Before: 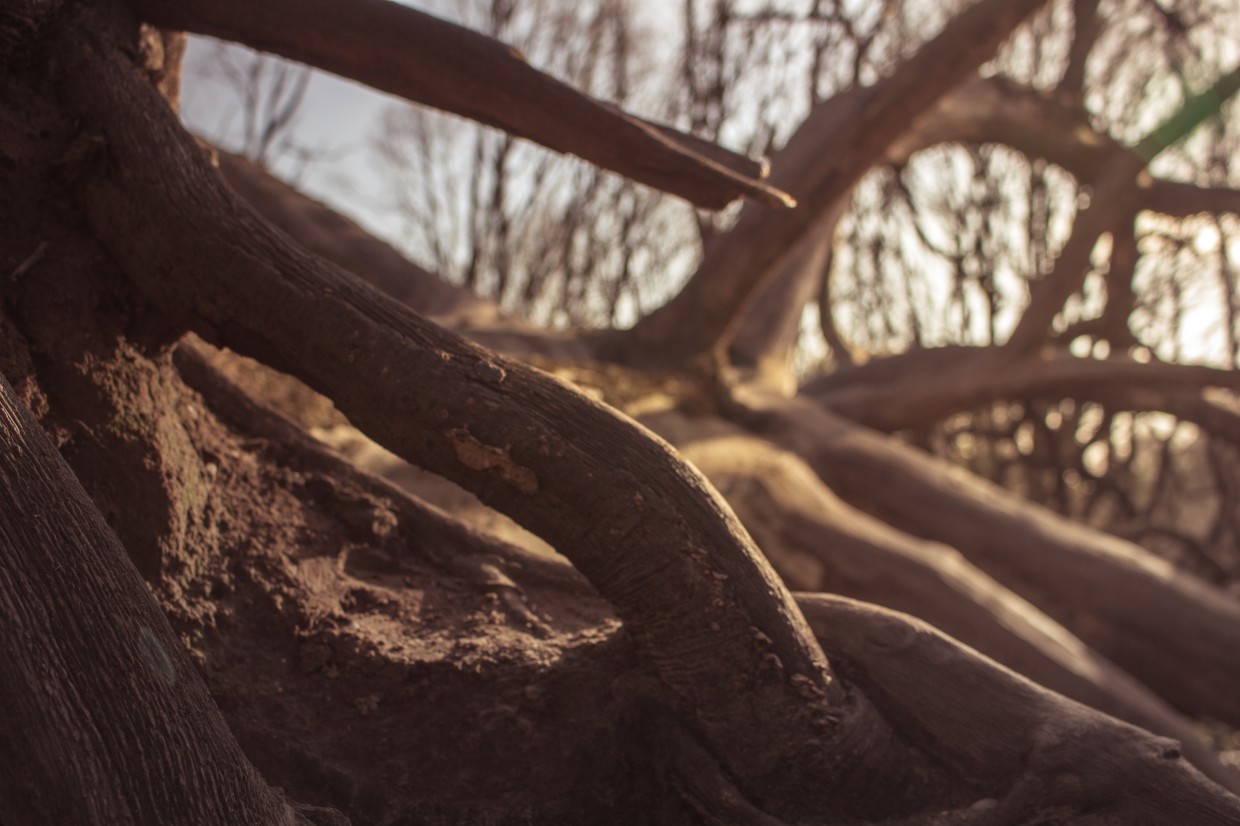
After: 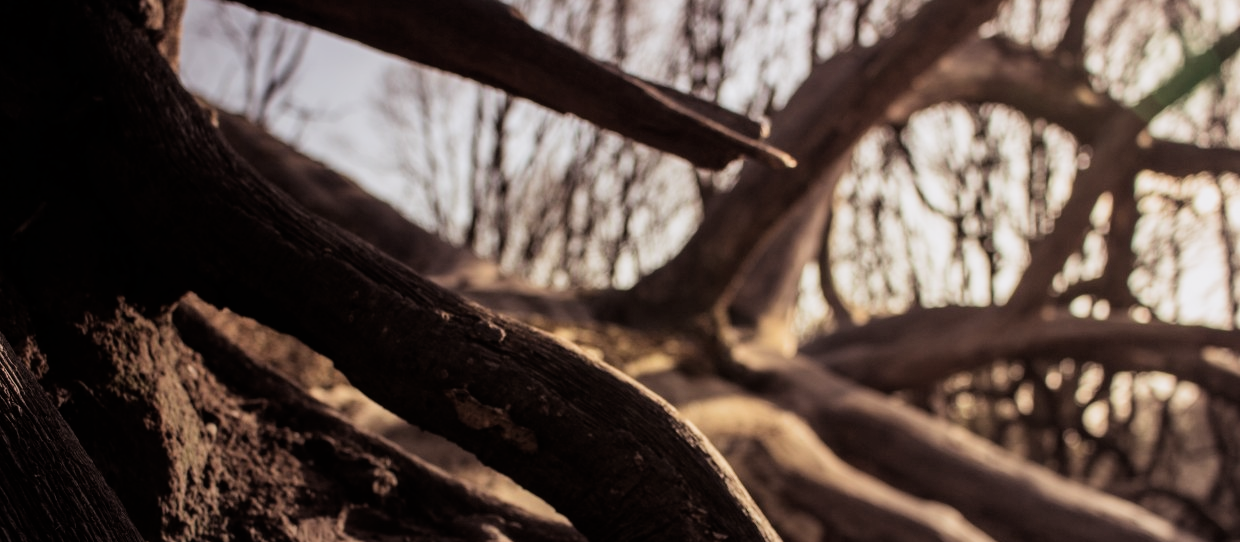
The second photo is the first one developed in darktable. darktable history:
crop and rotate: top 4.848%, bottom 29.503%
white balance: red 1.009, blue 1.027
filmic rgb: black relative exposure -5 EV, white relative exposure 3.5 EV, hardness 3.19, contrast 1.4, highlights saturation mix -50%
